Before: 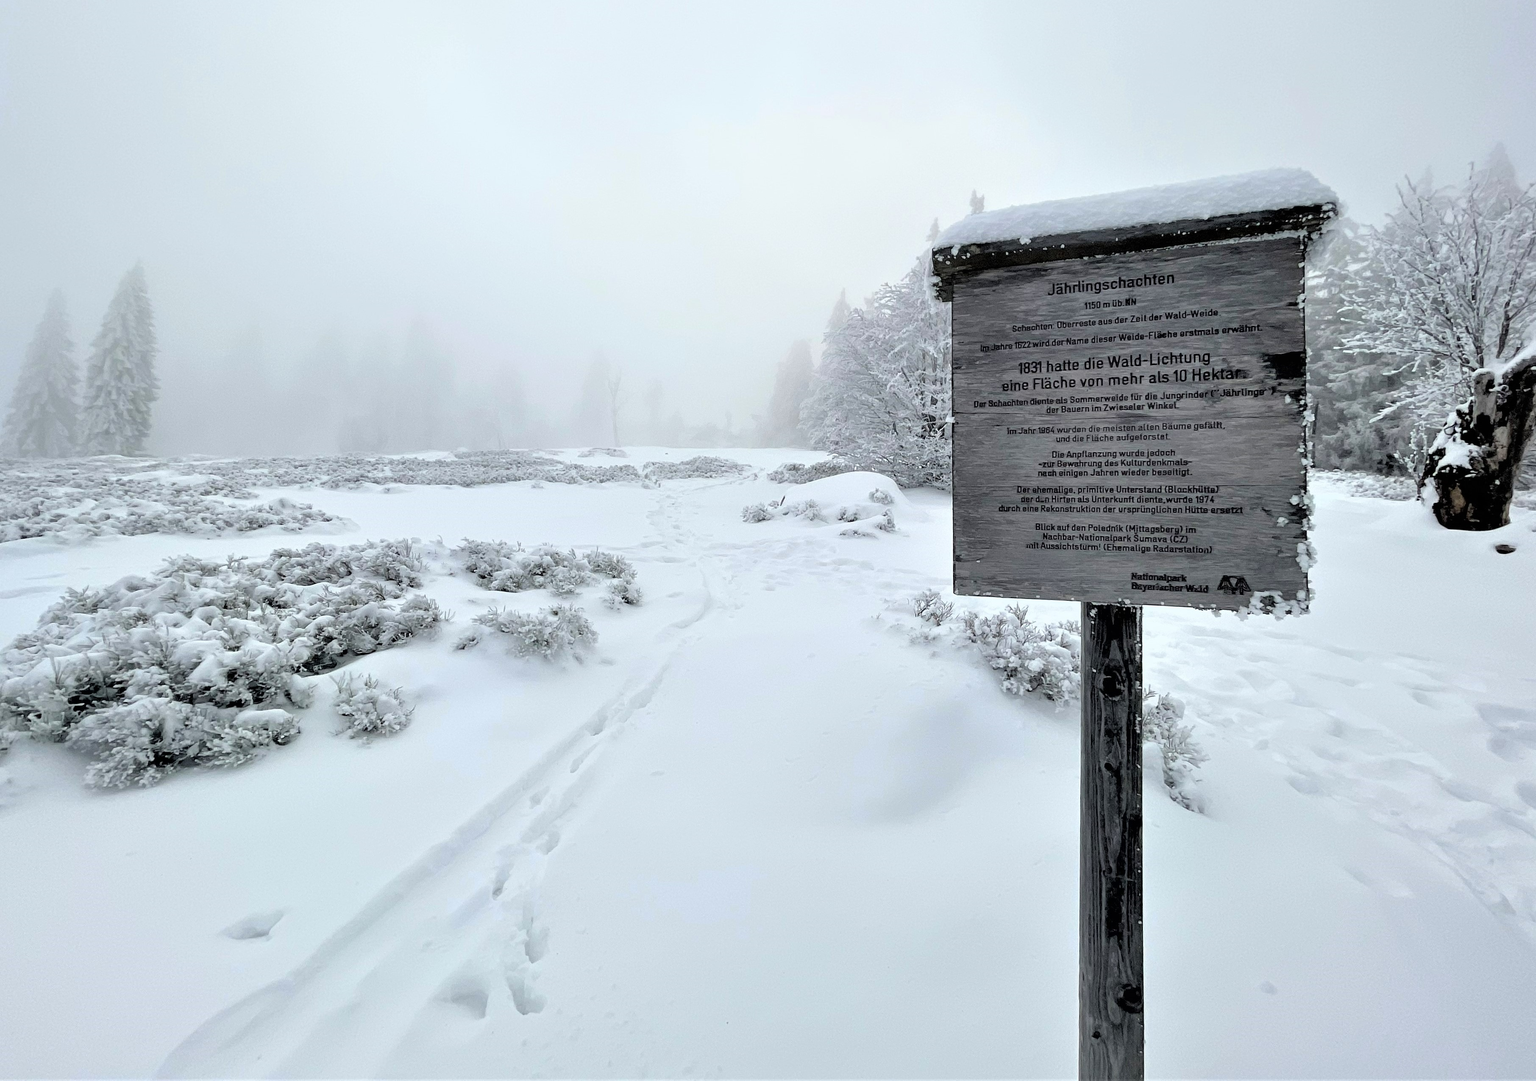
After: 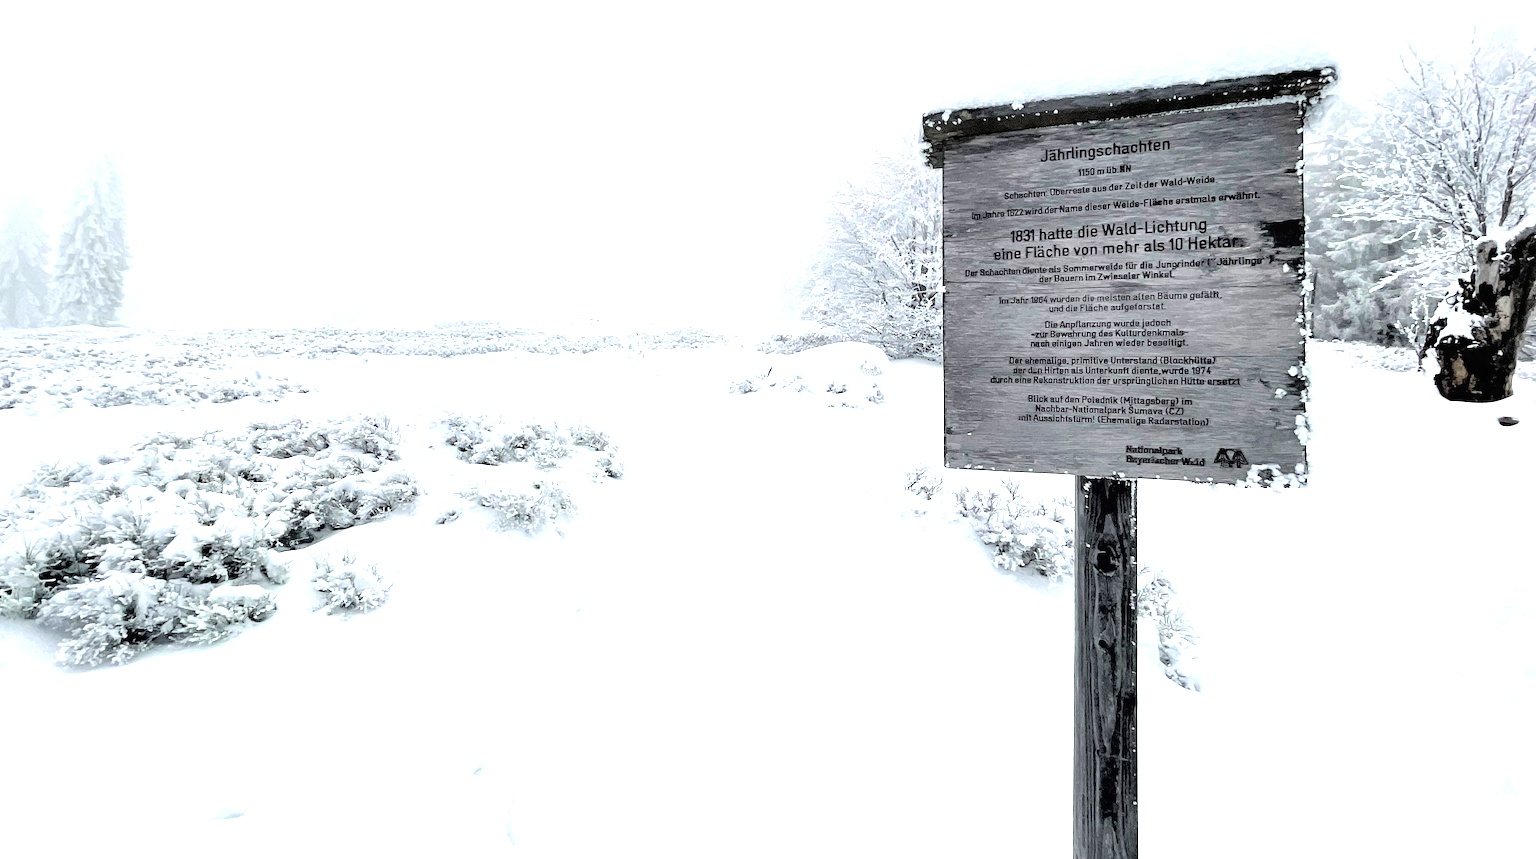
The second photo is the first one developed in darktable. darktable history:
exposure: black level correction 0, exposure 1.104 EV, compensate highlight preservation false
color zones: curves: ch0 [(0, 0.558) (0.143, 0.548) (0.286, 0.447) (0.429, 0.259) (0.571, 0.5) (0.714, 0.5) (0.857, 0.593) (1, 0.558)]; ch1 [(0, 0.543) (0.01, 0.544) (0.12, 0.492) (0.248, 0.458) (0.5, 0.534) (0.748, 0.5) (0.99, 0.469) (1, 0.543)]; ch2 [(0, 0.507) (0.143, 0.522) (0.286, 0.505) (0.429, 0.5) (0.571, 0.5) (0.714, 0.5) (0.857, 0.5) (1, 0.507)]
crop and rotate: left 1.965%, top 12.73%, right 0.206%, bottom 9.487%
